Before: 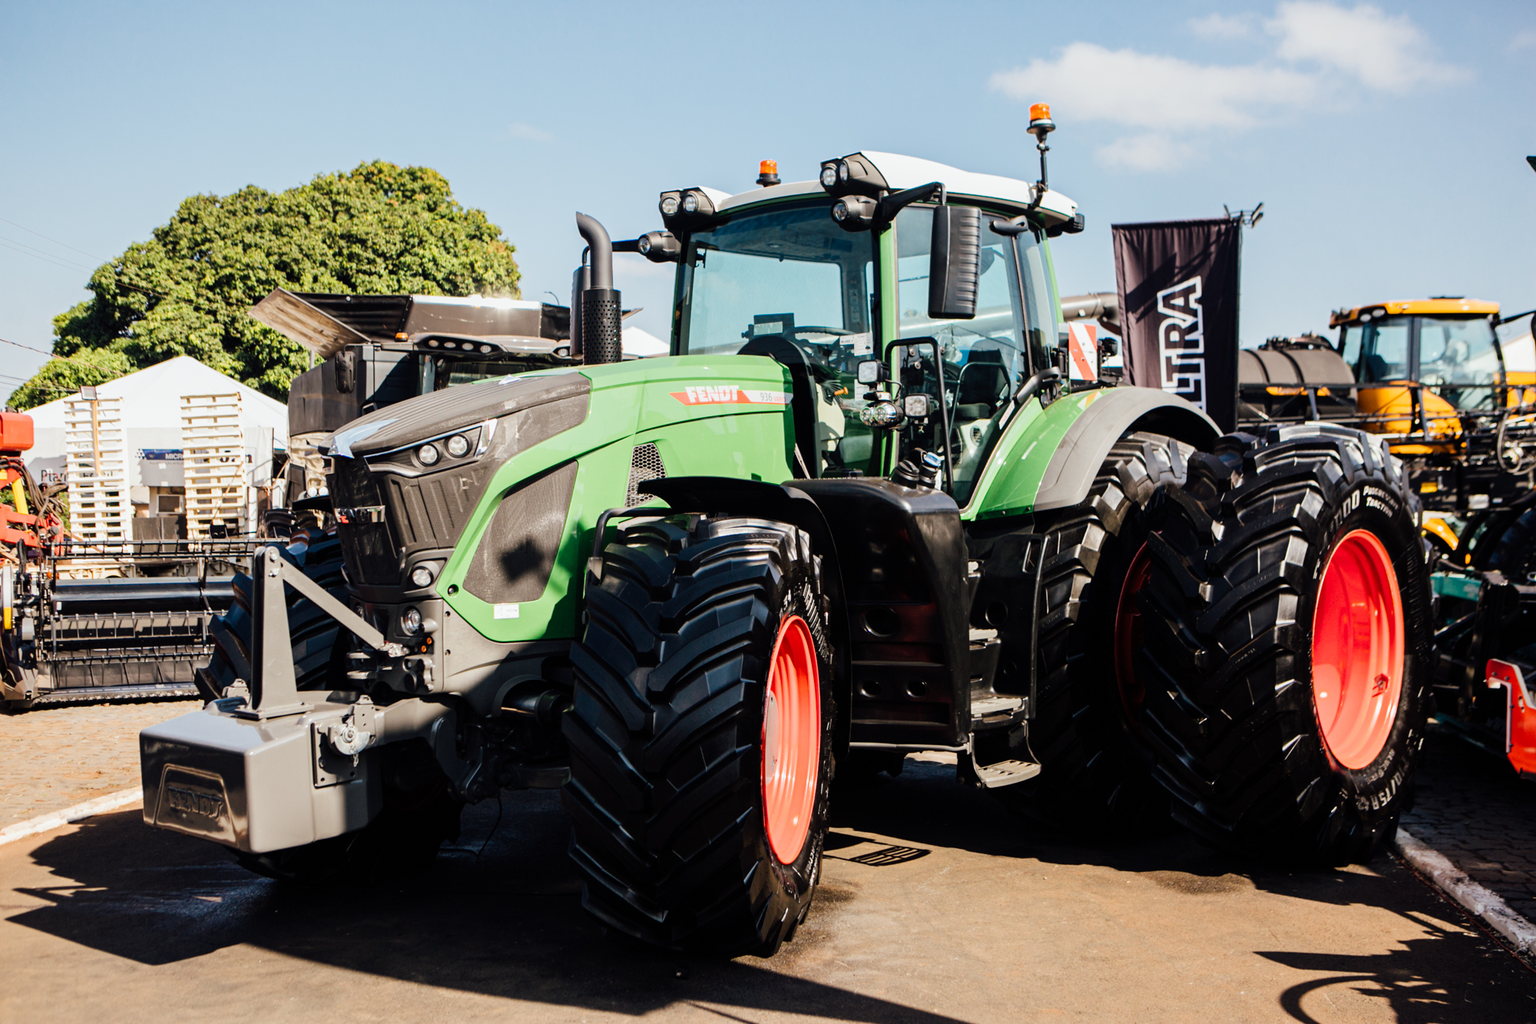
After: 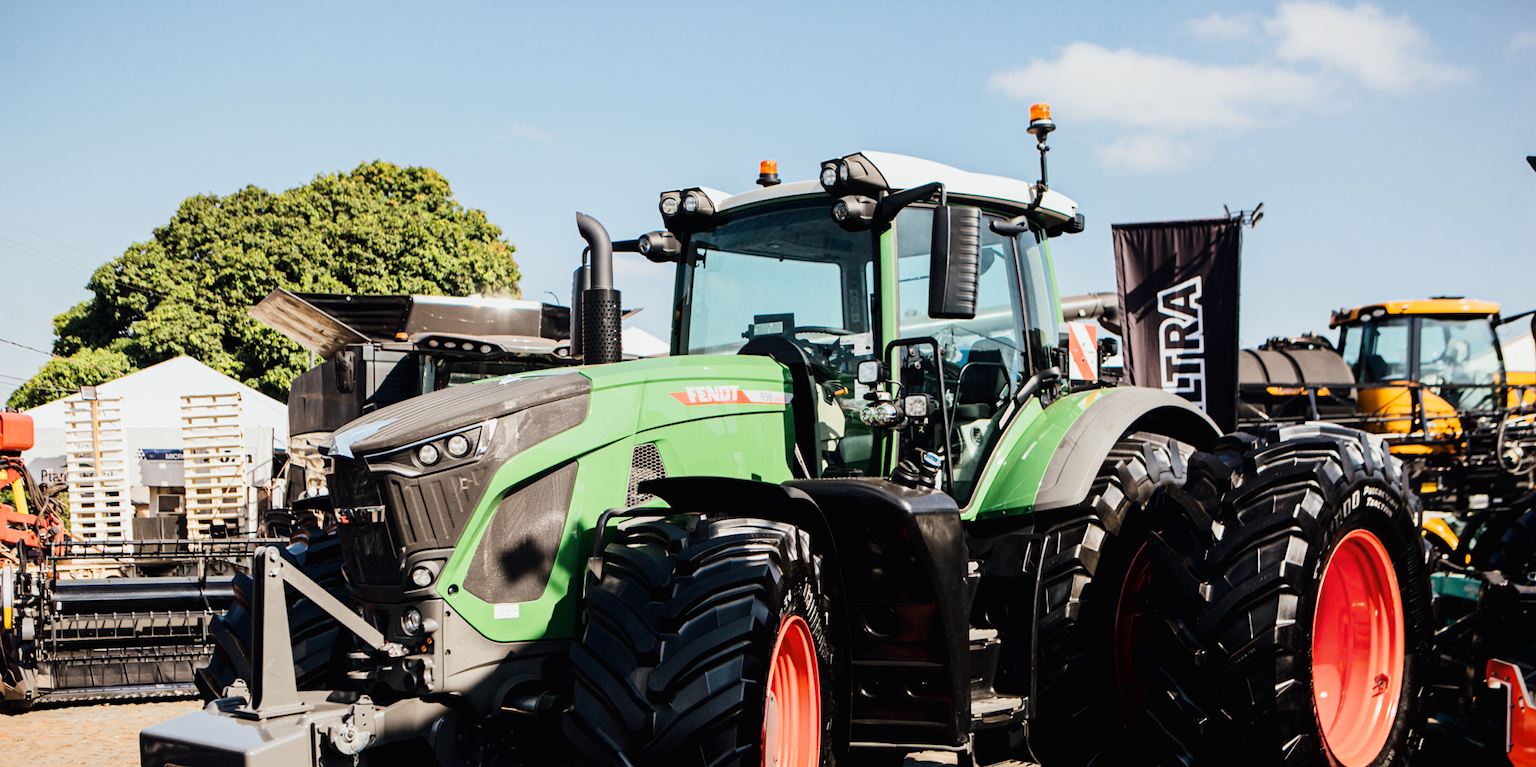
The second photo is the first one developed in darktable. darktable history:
crop: bottom 24.988%
tone curve: curves: ch0 [(0.016, 0.011) (0.204, 0.146) (0.515, 0.476) (0.78, 0.795) (1, 0.981)], color space Lab, linked channels, preserve colors none
